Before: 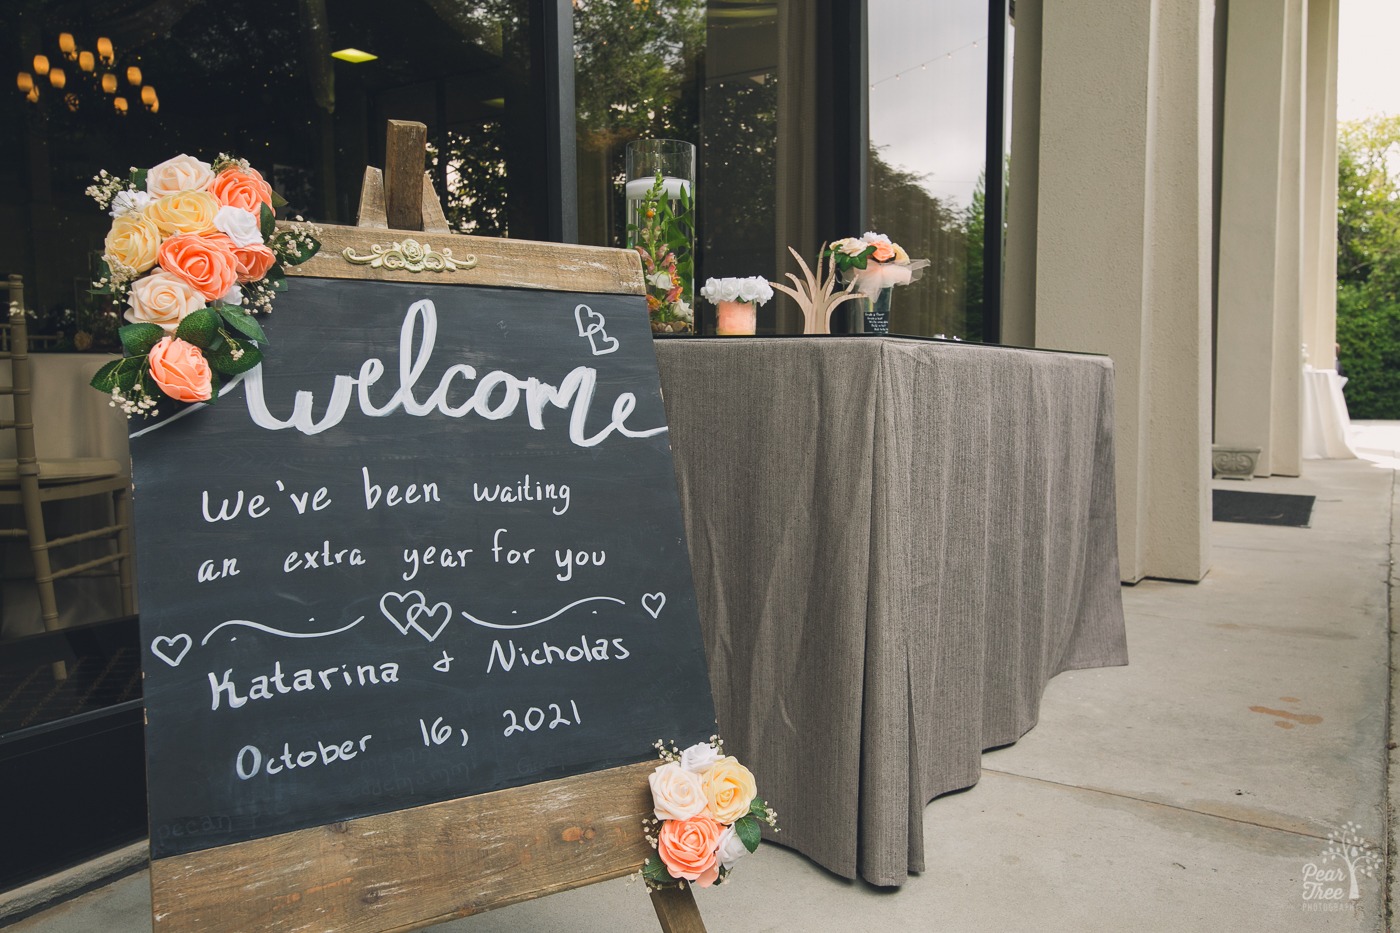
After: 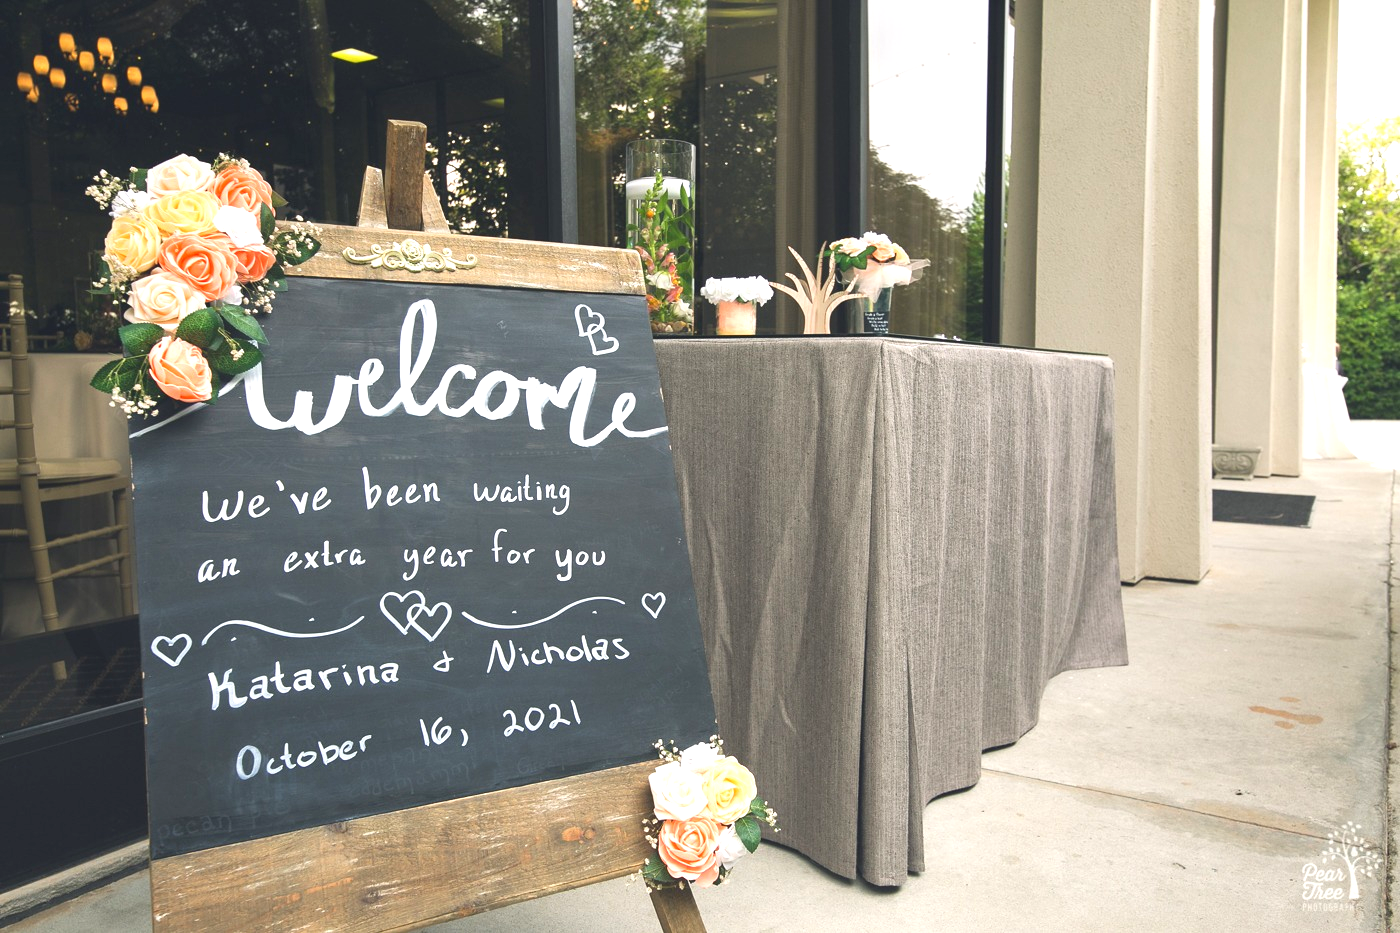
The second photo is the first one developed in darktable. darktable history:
exposure: black level correction 0, exposure 0.898 EV, compensate exposure bias true, compensate highlight preservation false
